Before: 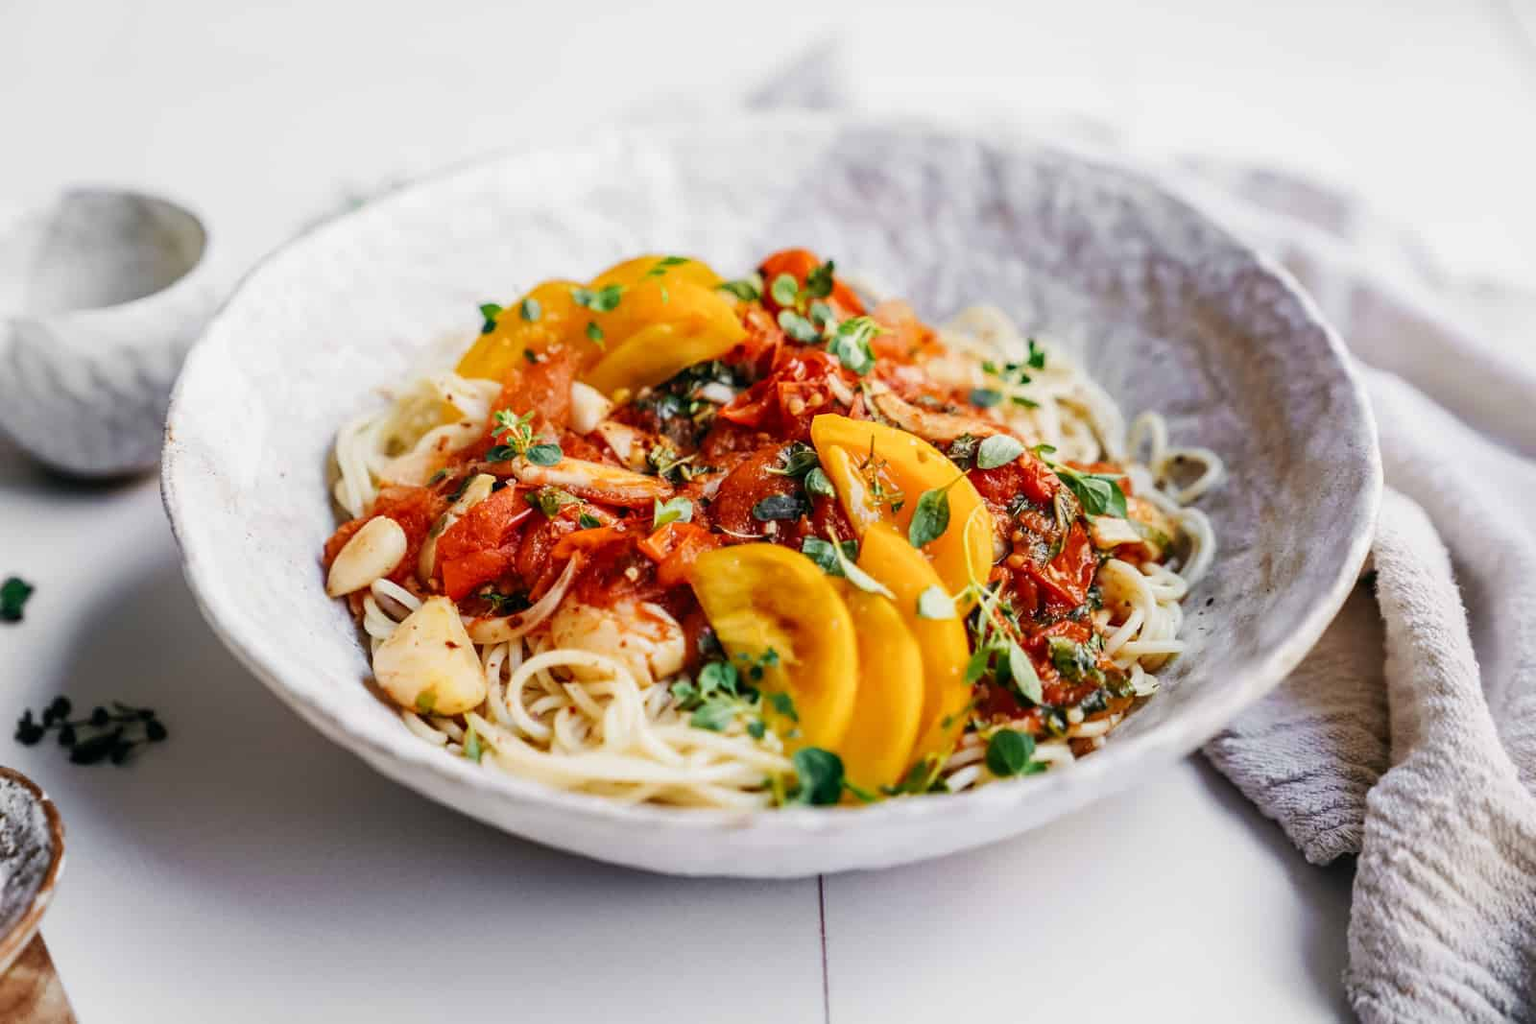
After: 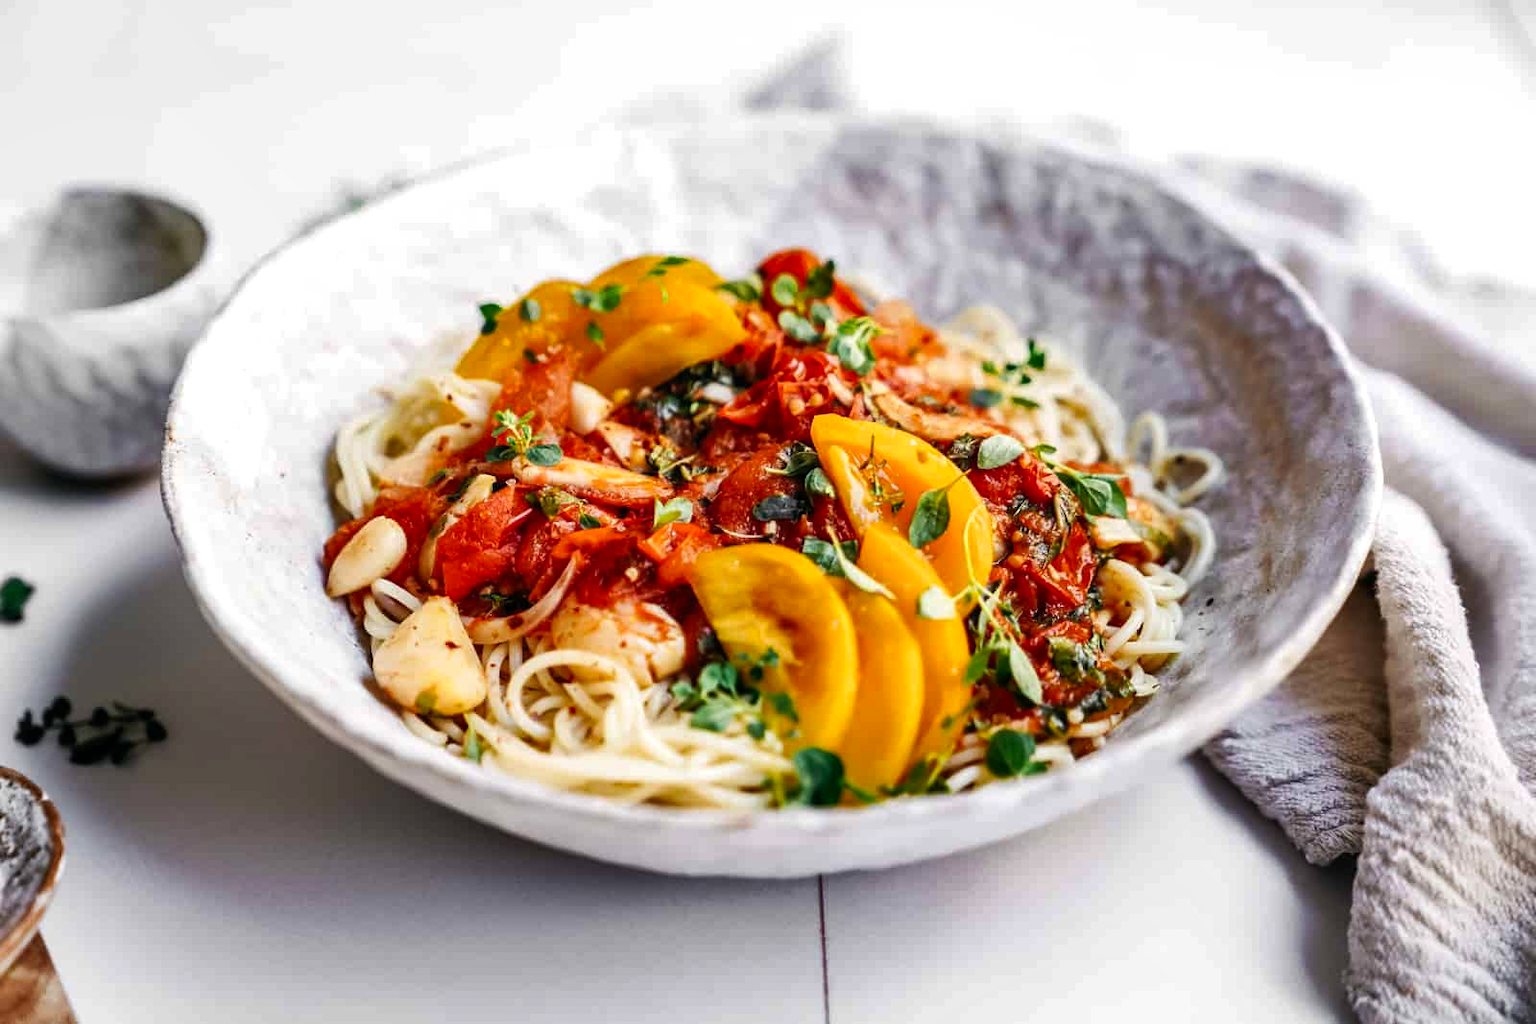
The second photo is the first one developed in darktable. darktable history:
color balance: contrast 10%
shadows and highlights: soften with gaussian
